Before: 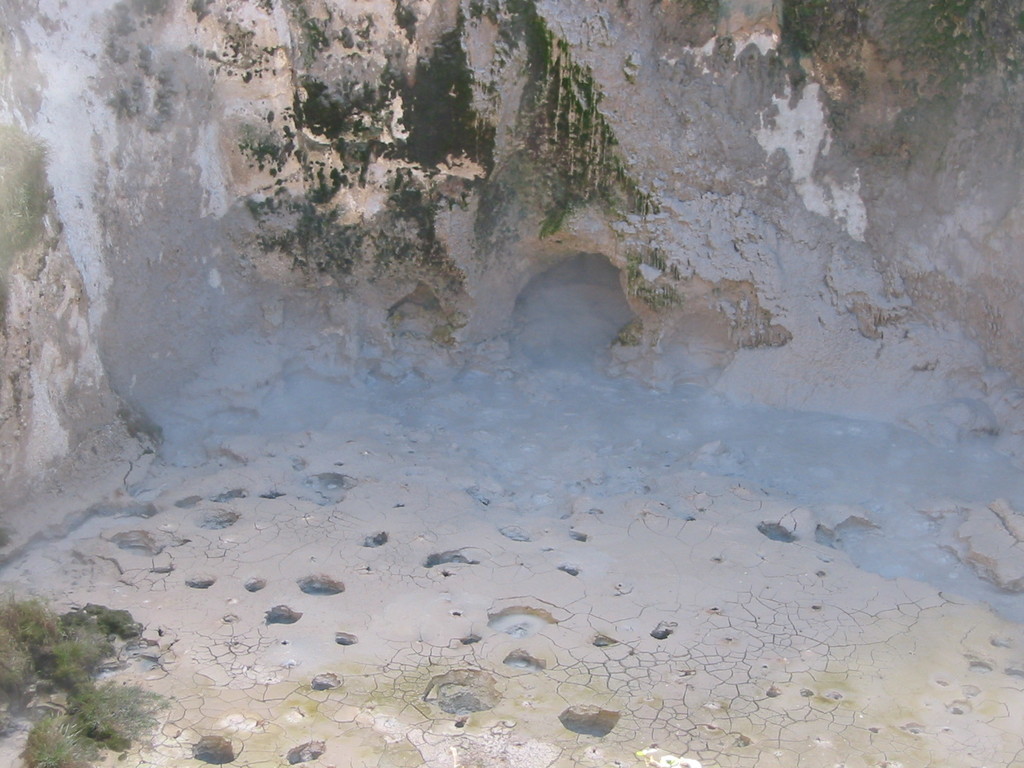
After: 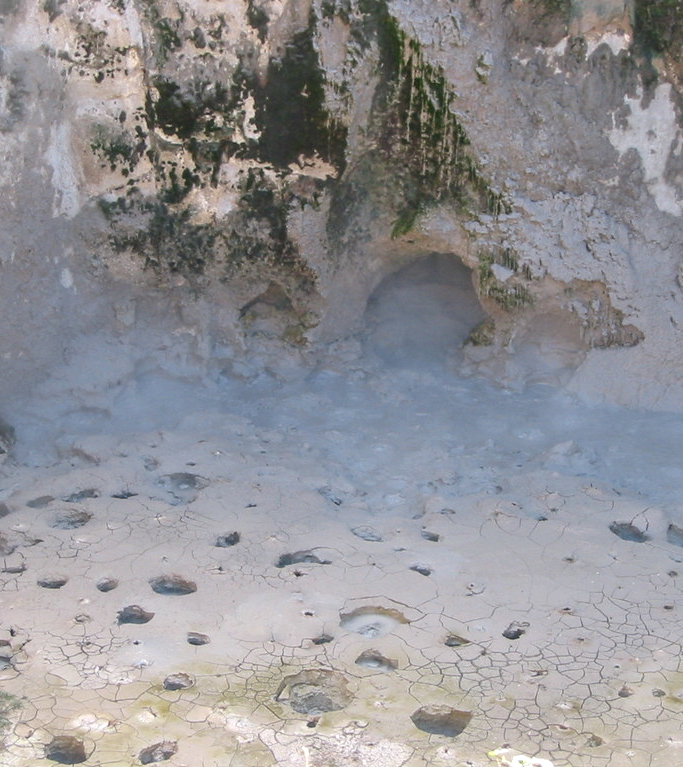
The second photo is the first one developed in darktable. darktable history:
crop and rotate: left 14.491%, right 18.759%
local contrast: detail 130%
